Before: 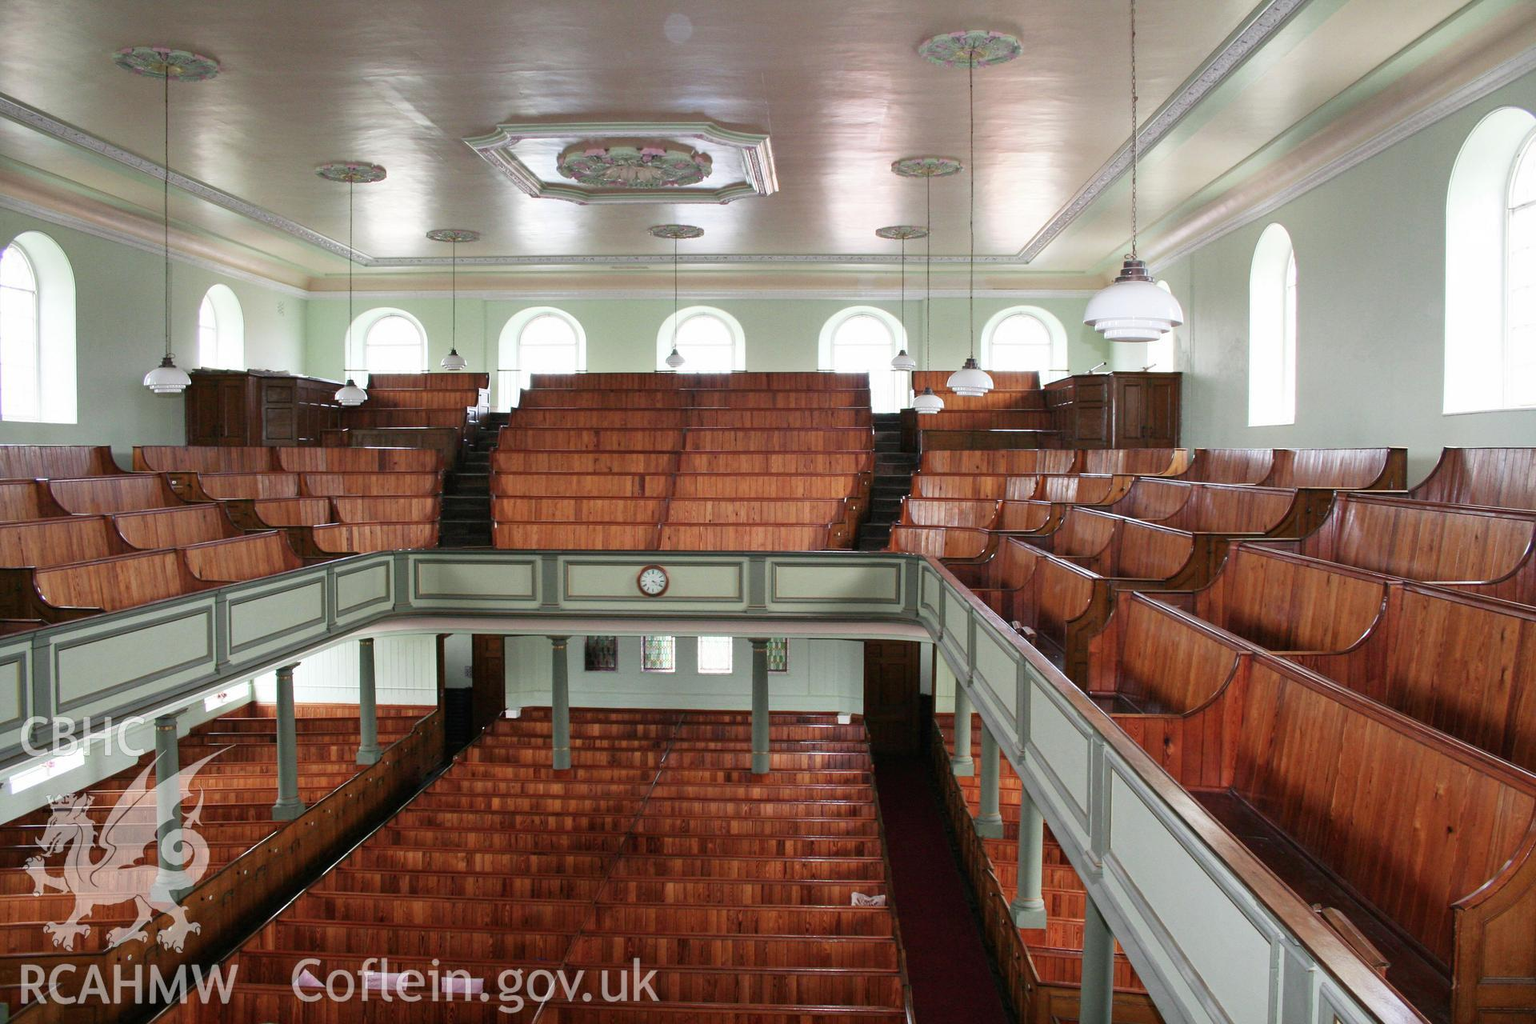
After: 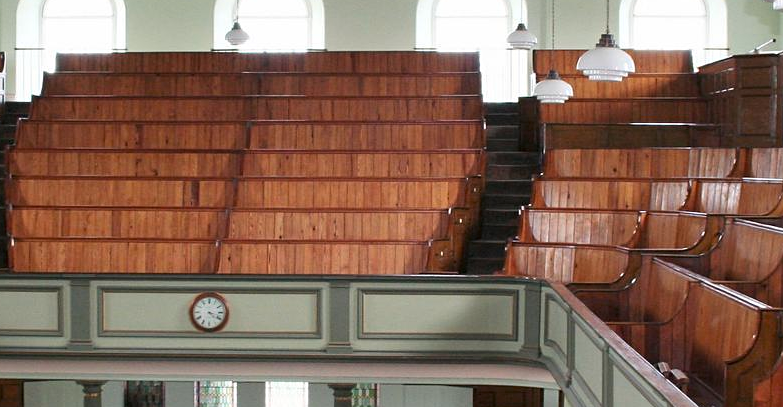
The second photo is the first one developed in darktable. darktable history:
crop: left 31.633%, top 32.346%, right 27.539%, bottom 35.854%
sharpen: amount 0.201
